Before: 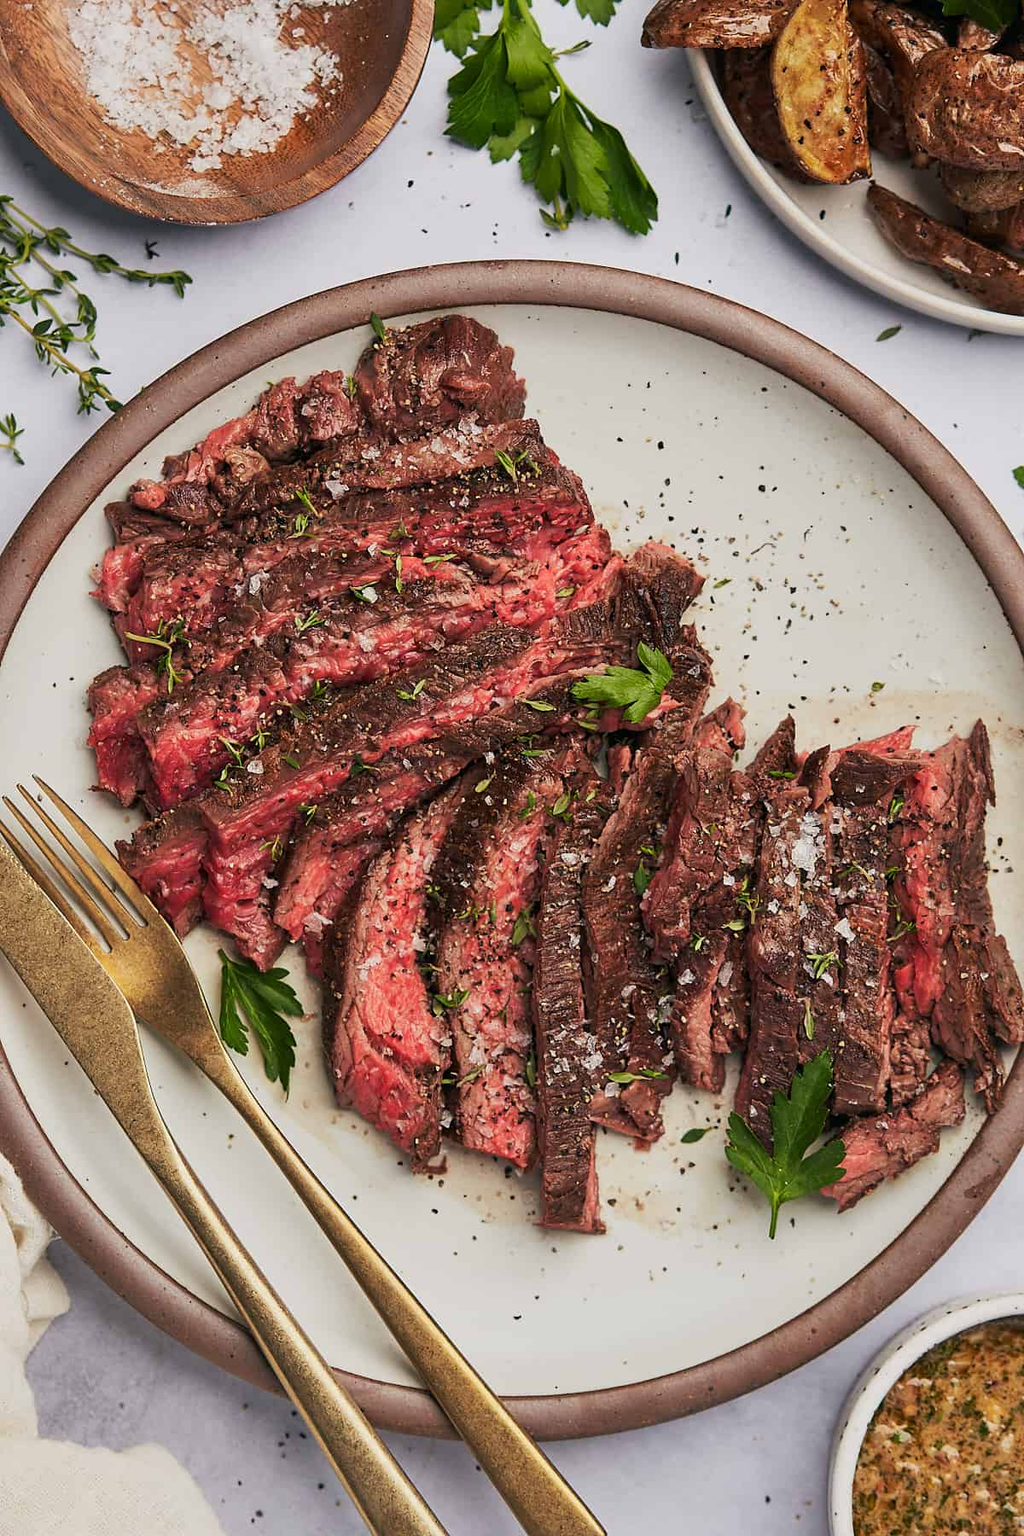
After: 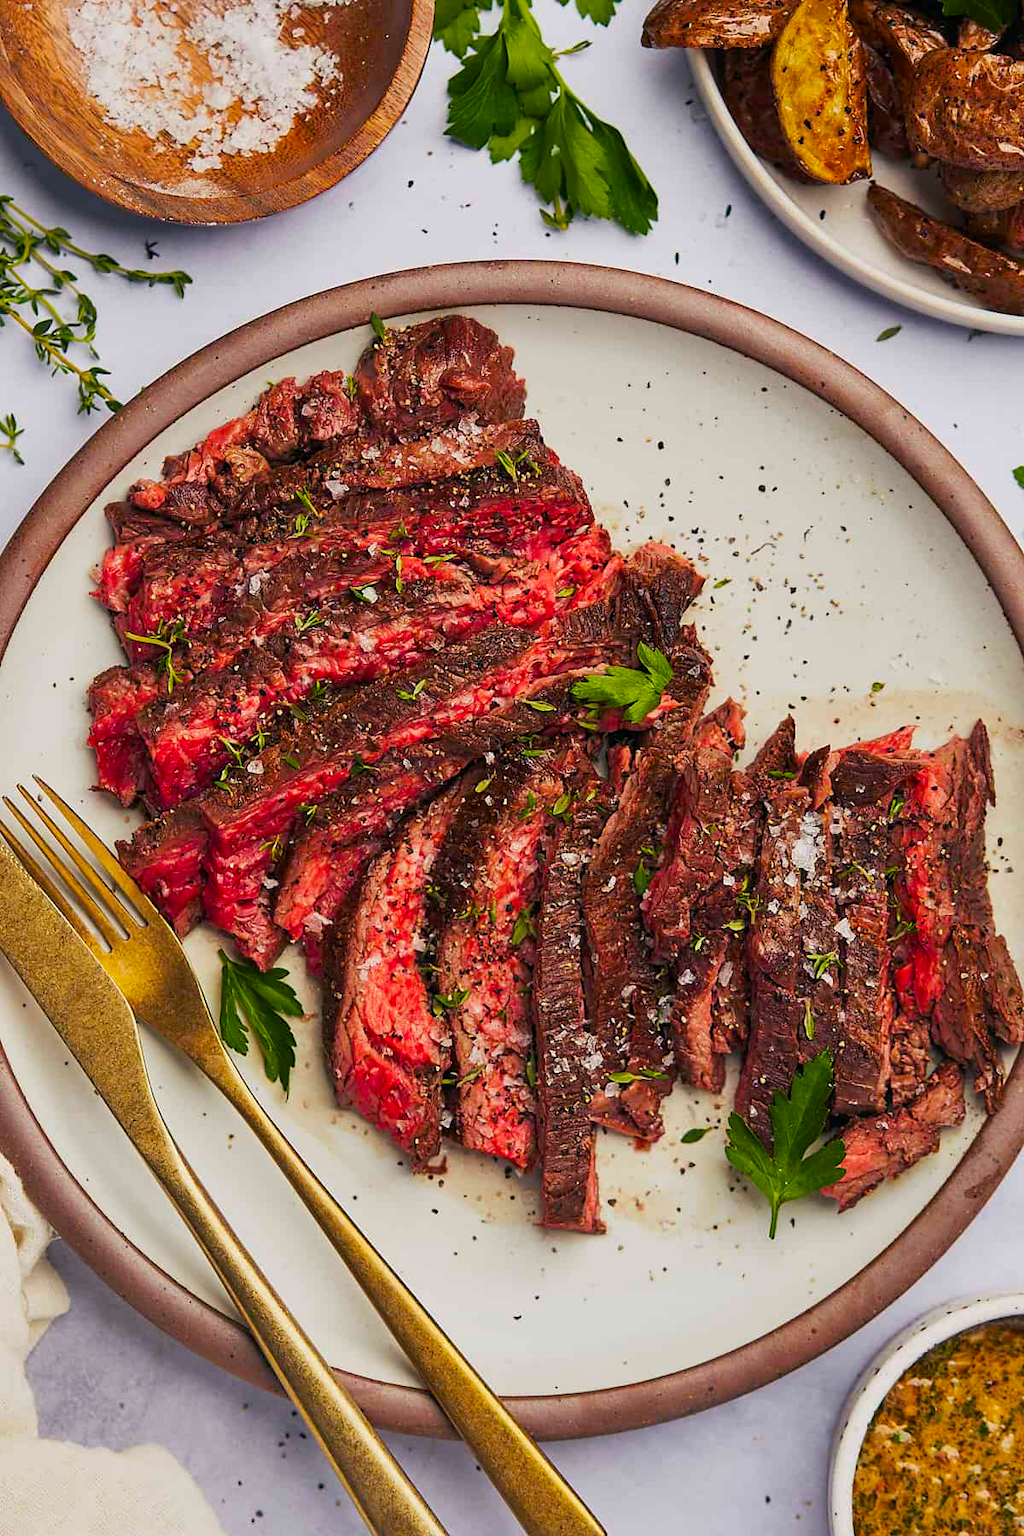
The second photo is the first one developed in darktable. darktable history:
color balance rgb: shadows lift › chroma 3.319%, shadows lift › hue 278.3°, perceptual saturation grading › global saturation 50.775%
